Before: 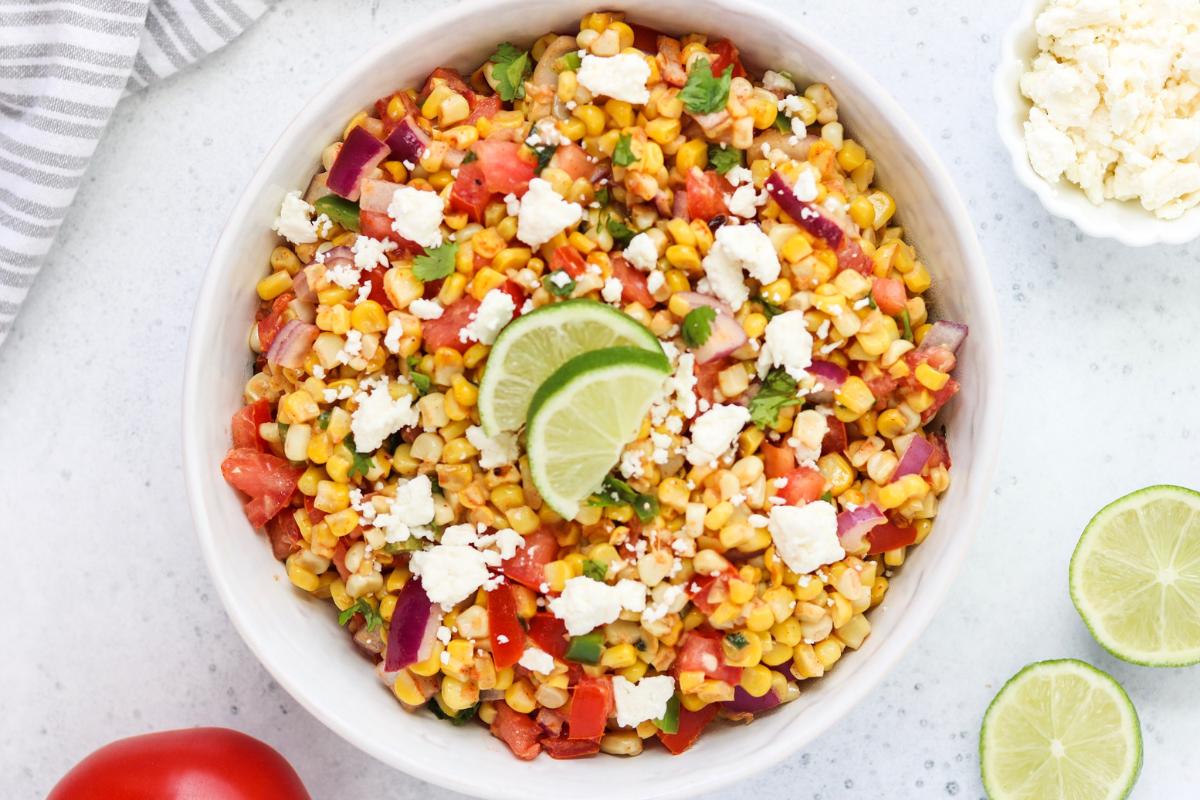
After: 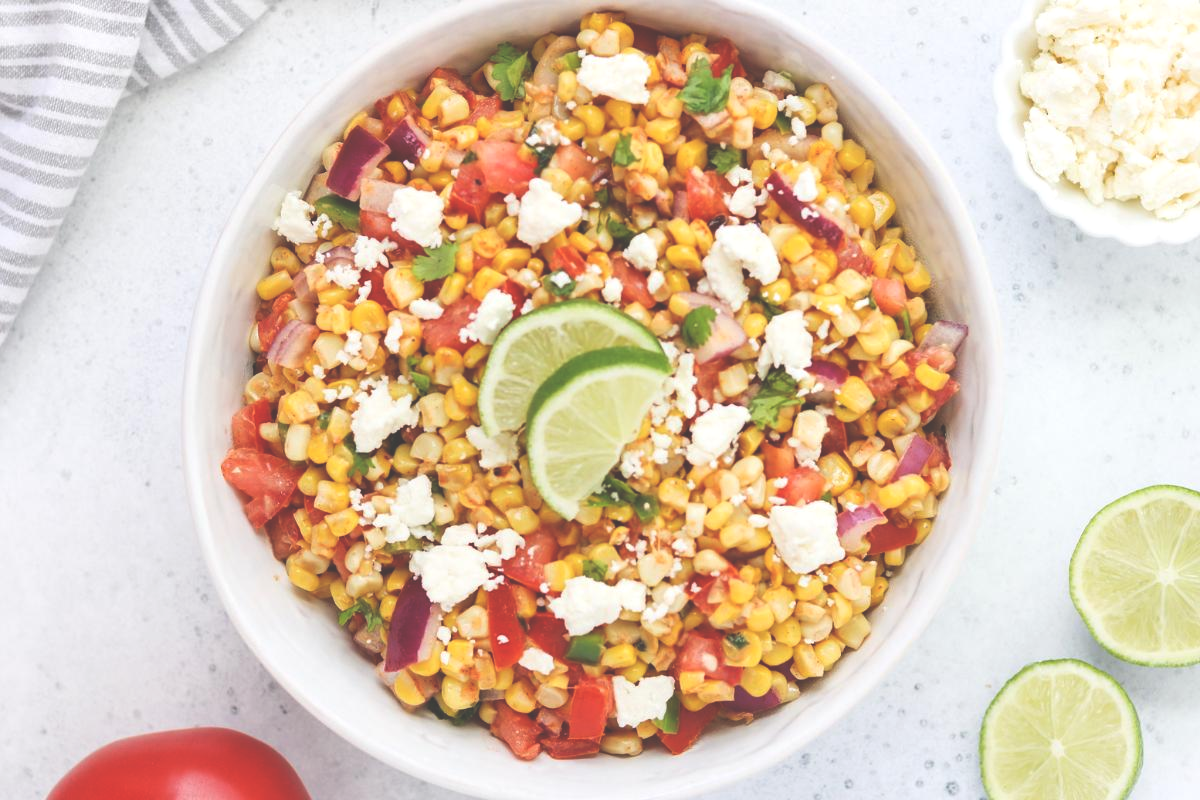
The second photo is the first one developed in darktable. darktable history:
exposure: black level correction -0.041, exposure 0.062 EV, compensate highlight preservation false
